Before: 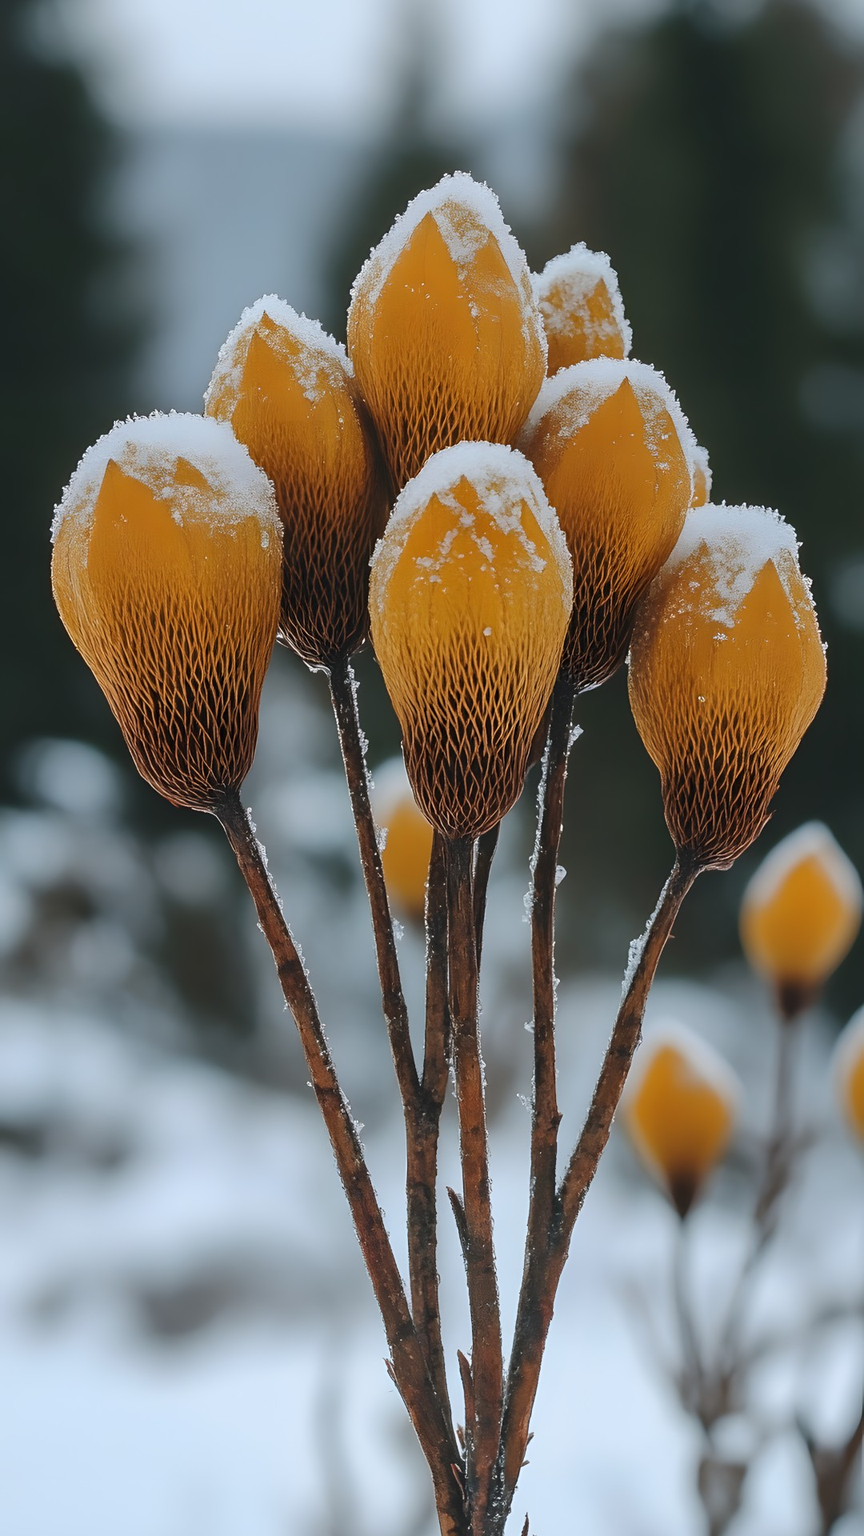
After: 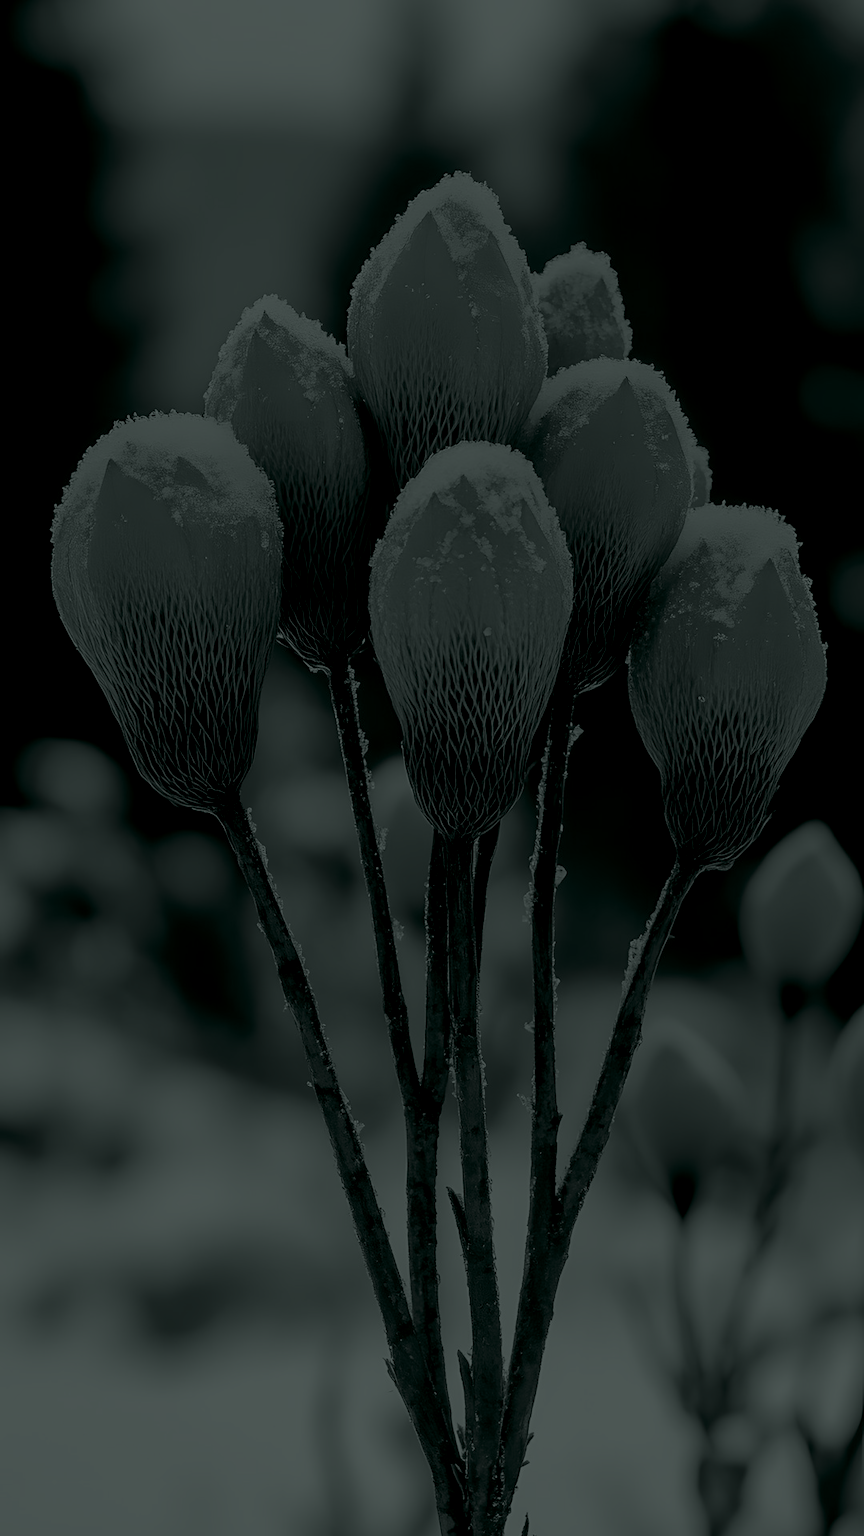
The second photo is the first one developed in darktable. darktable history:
colorize #4: hue 14.4°, saturation 36%, lightness 8.76%, version 1 | blend: blend mode color, opacity 100%; mask: uniform (no mask)
channel mixer #4: red [0, 0, 0, 0.964, 0, 0, 0], green [0 ×4, 1.072, 0, 0], blue [0 ×5, 1.12, 0]
colorize #3: hue 43.2°, saturation 12%, lightness 8.37%, version 1 | blend: blend mode color, opacity 100%; mask: uniform (no mask)
colorize #2: hue 90°, saturation 26%, lightness 7.57%, version 1 | blend: blend mode color, opacity 100%; mask: uniform (no mask)
channel mixer #2: red [0, 0, 0, 1.235, 0, 0, 0], green [0 ×4, 1.072, 0, 0], blue [0 ×5, 1.012, 0]
colorize #1: hue 90°, saturation 19%, lightness 1.2%, version 1 | blend: blend mode color, opacity 100%; mask: uniform (no mask)
channel mixer #1: red [0, 0, 0, 1.155, 0, 0, 0], green [0 ×4, 1.072, 0, 0], blue [0 ×5, 1.008, 0]
colorize: hue 90°, saturation 19%, lightness 1.59%, version 1 | blend: blend mode color, opacity 100%; mask: uniform (no mask)
channel mixer: red [0, 0, 0, 1.127, 0, 0, 0], green [0 ×4, 1.072, 0, 0], blue [0 ×5, 1.008, 0]
